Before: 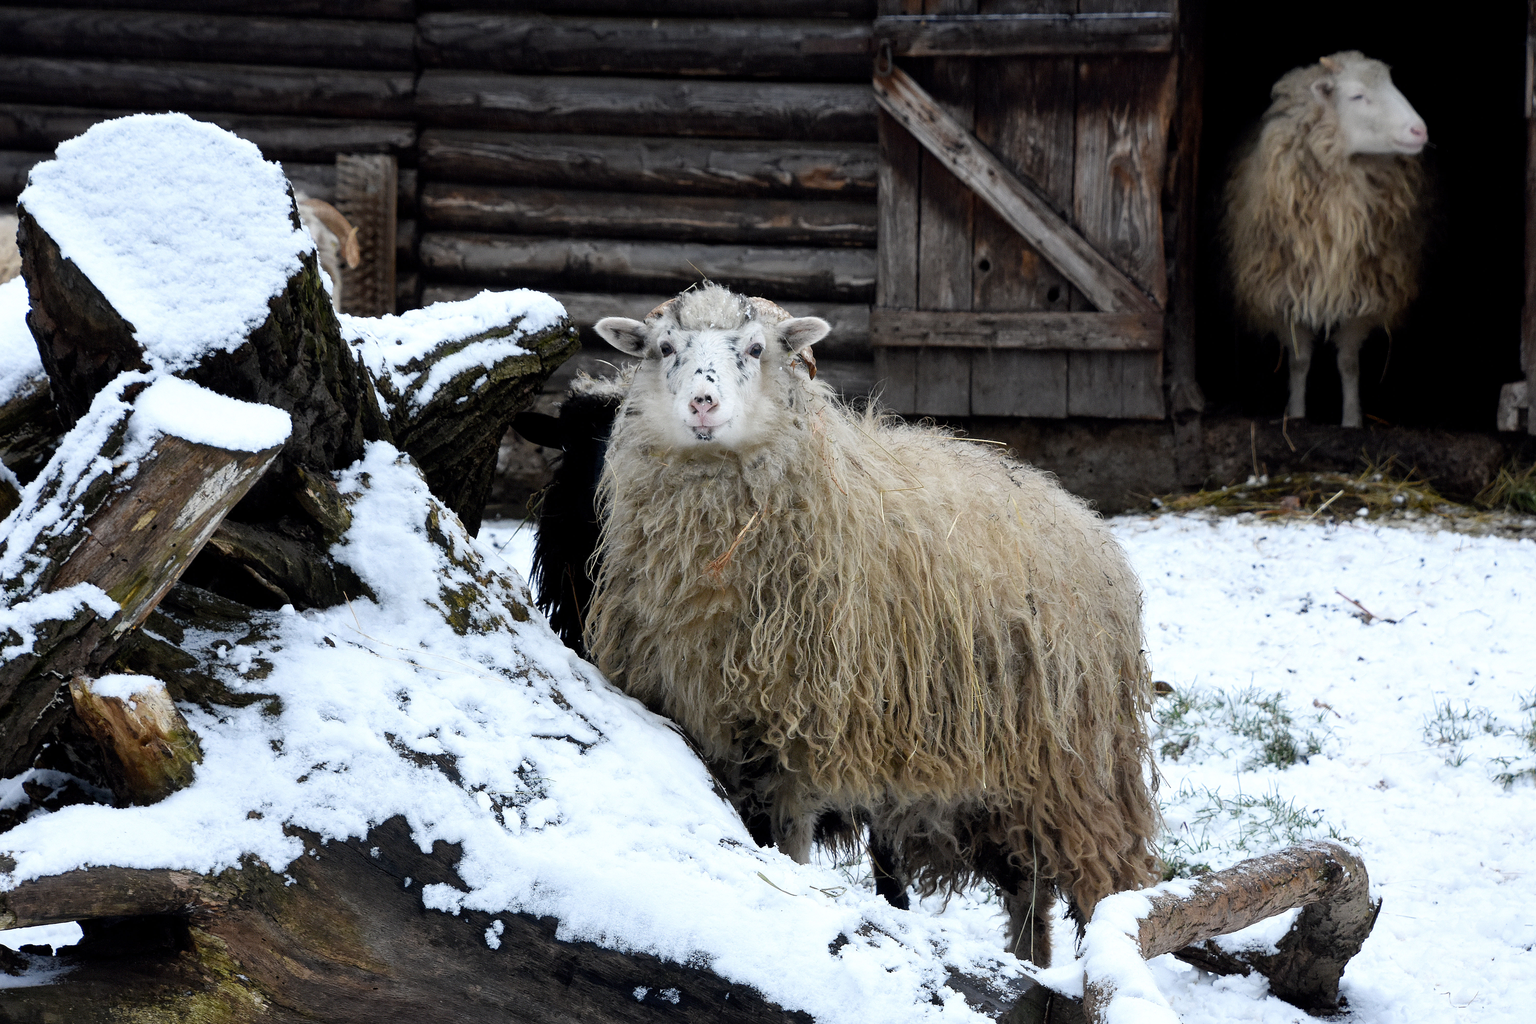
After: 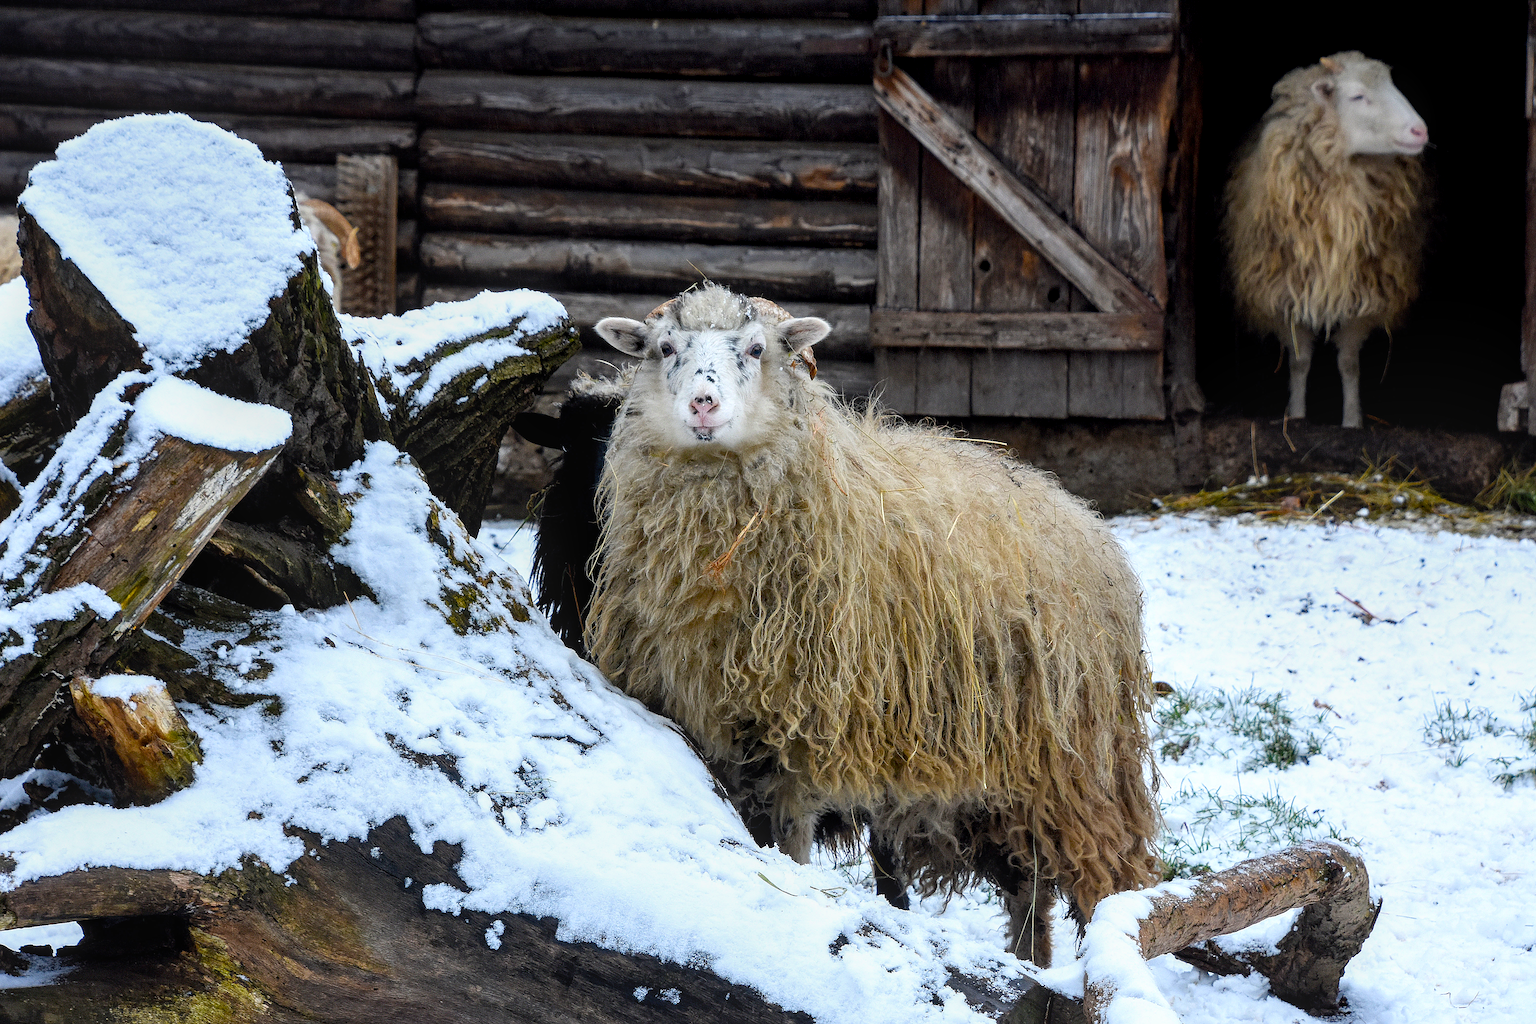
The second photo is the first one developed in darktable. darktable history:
contrast brightness saturation: saturation 0.1
local contrast: on, module defaults
color balance rgb: perceptual saturation grading › global saturation 30%, global vibrance 20%
sharpen: on, module defaults
